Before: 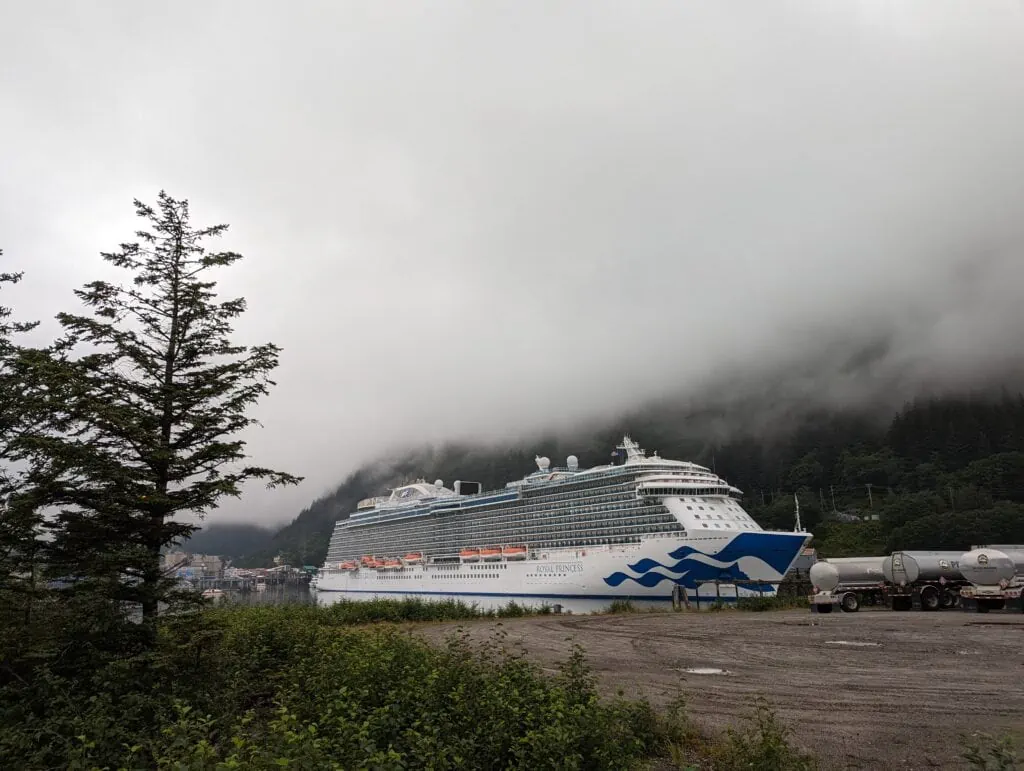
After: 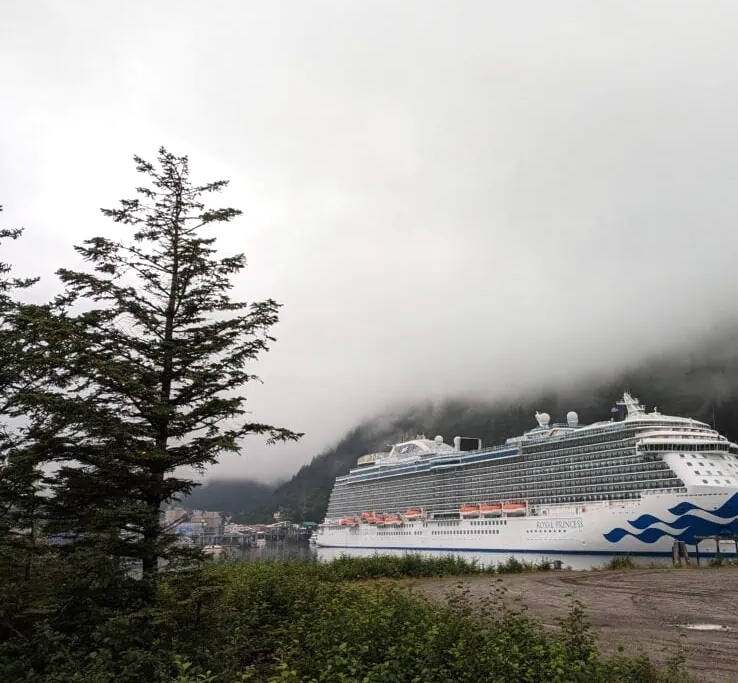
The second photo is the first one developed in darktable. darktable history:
exposure: exposure 0.235 EV, compensate highlight preservation false
crop: top 5.754%, right 27.857%, bottom 5.541%
